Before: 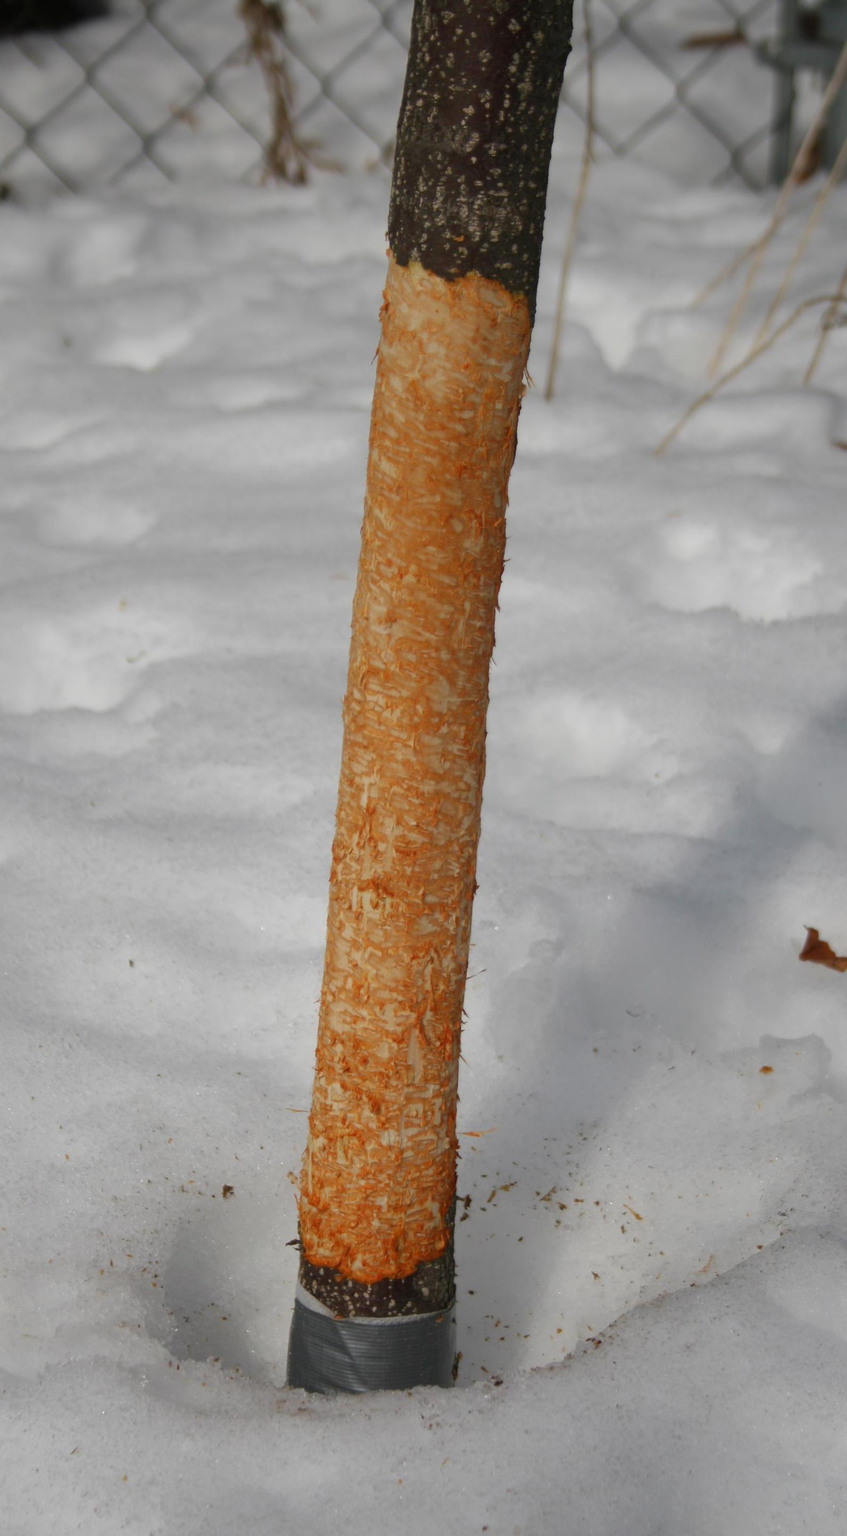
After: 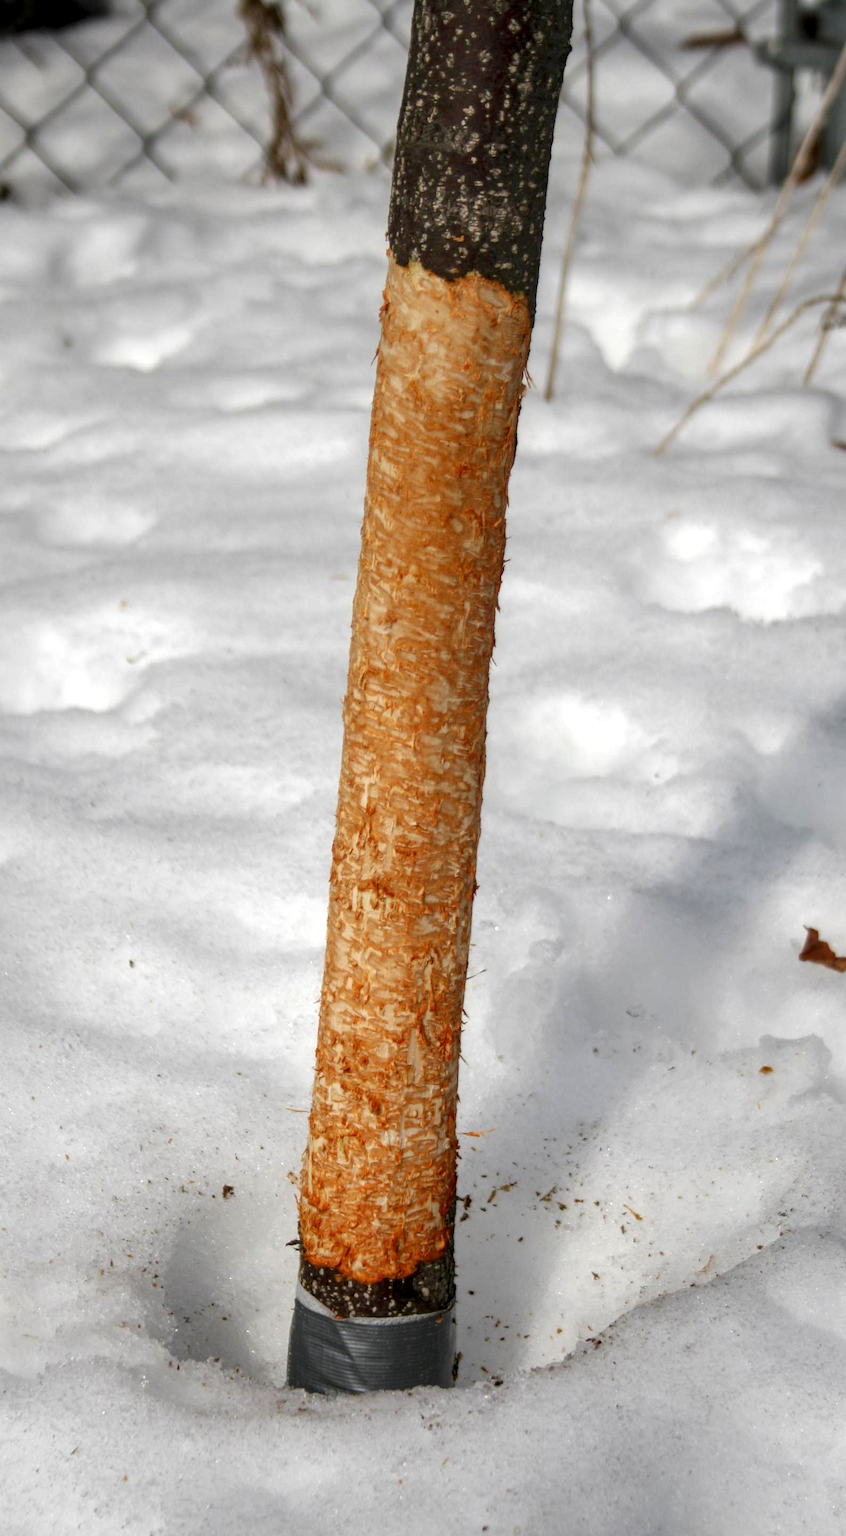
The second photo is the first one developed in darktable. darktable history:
local contrast: highlights 25%, detail 150%
exposure: exposure 0.6 EV, compensate highlight preservation false
